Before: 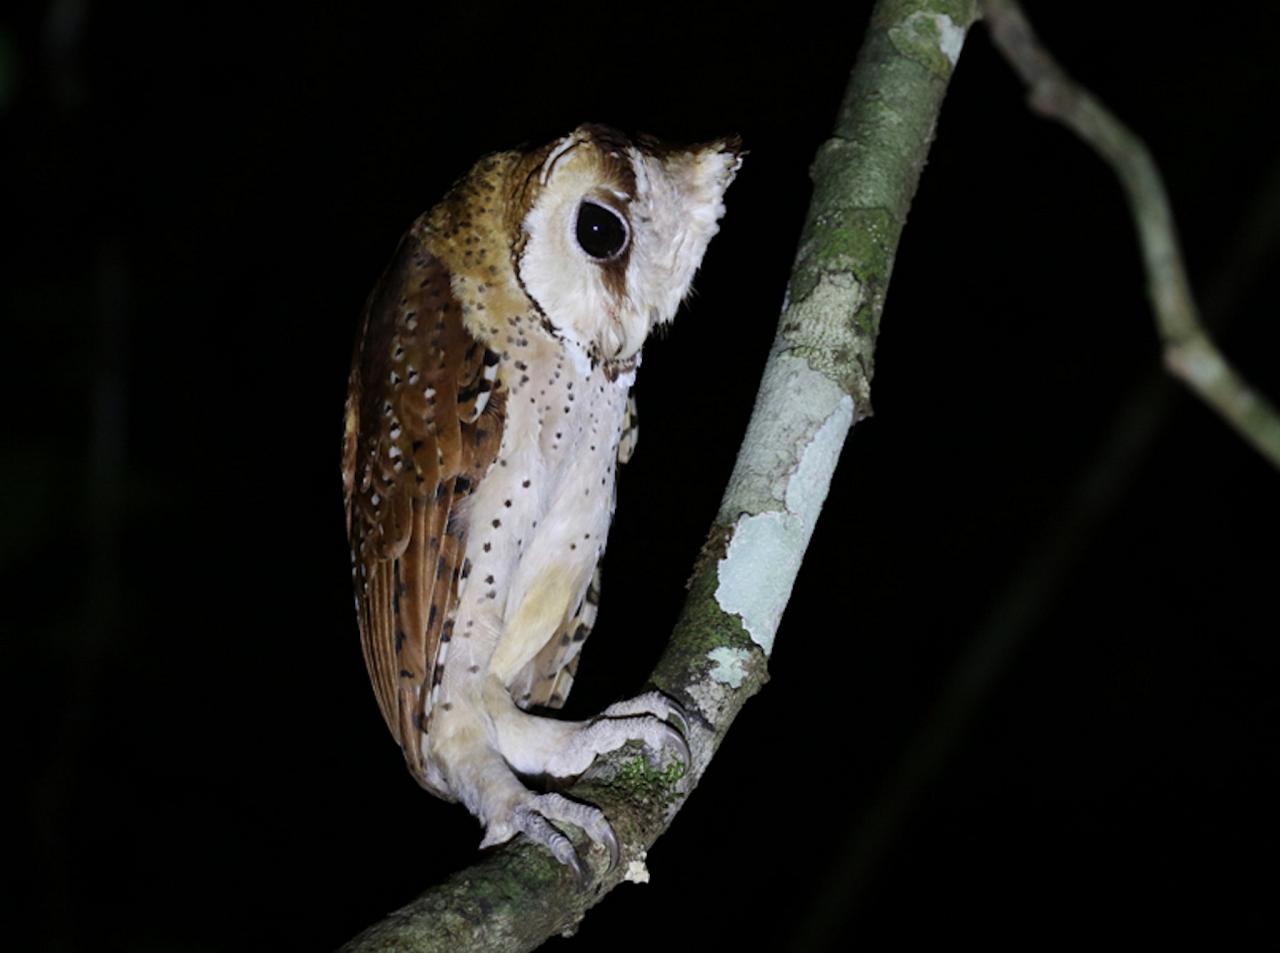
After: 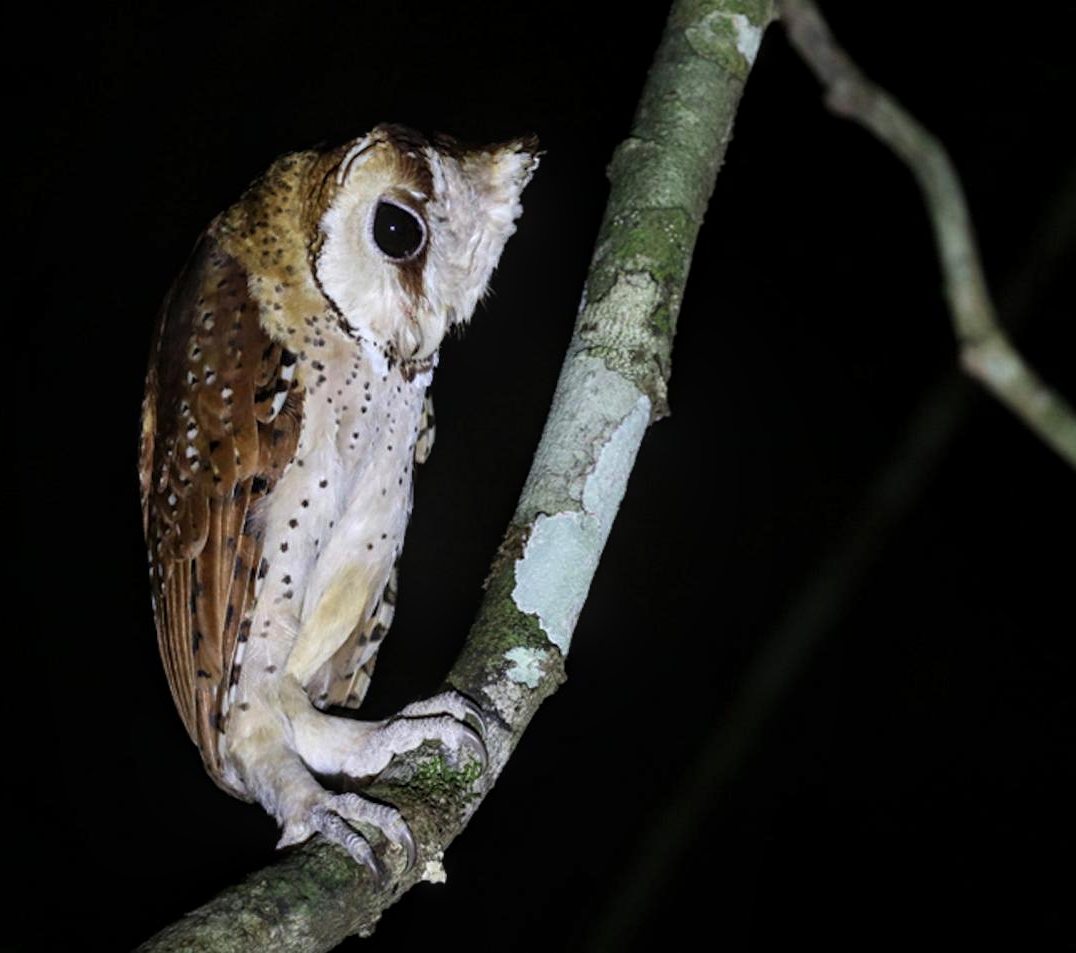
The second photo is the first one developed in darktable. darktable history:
local contrast: on, module defaults
crop: left 15.883%
base curve: curves: ch0 [(0, 0) (0.303, 0.277) (1, 1)], preserve colors none
exposure: exposure 0.209 EV, compensate highlight preservation false
